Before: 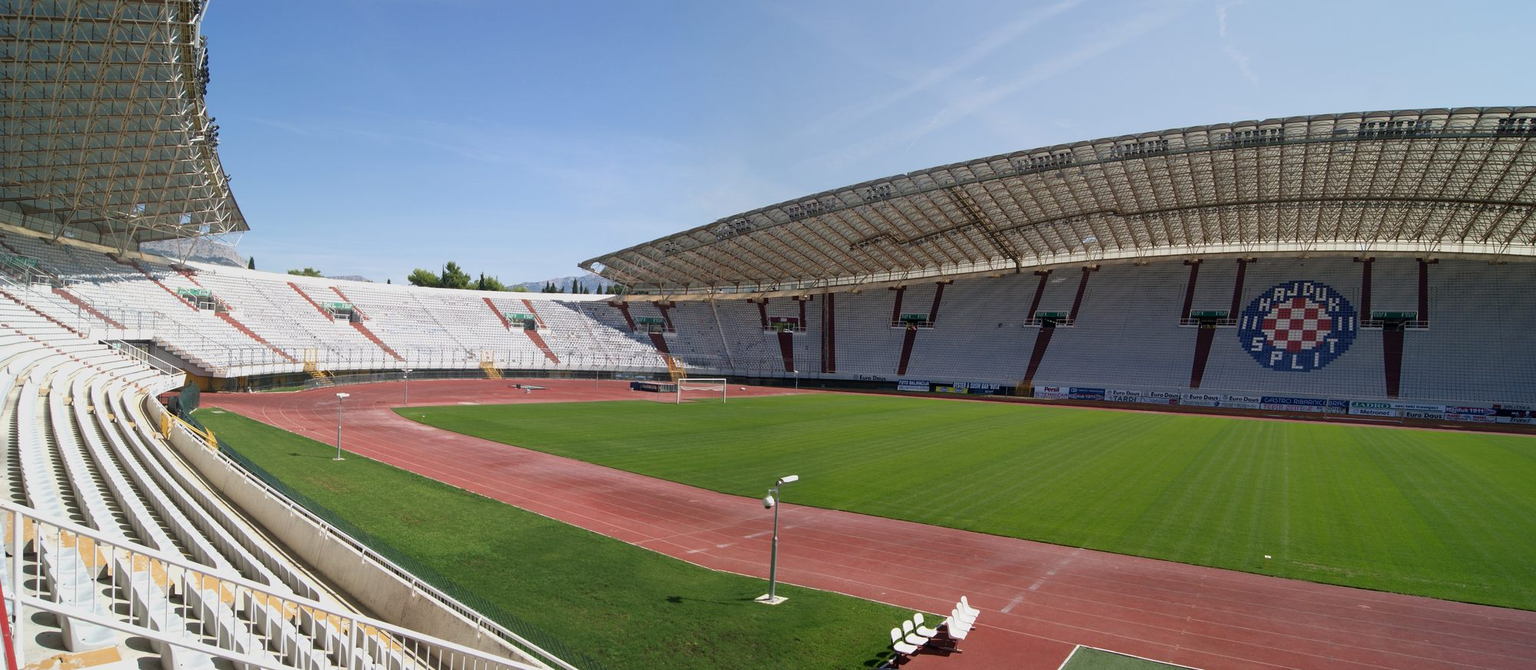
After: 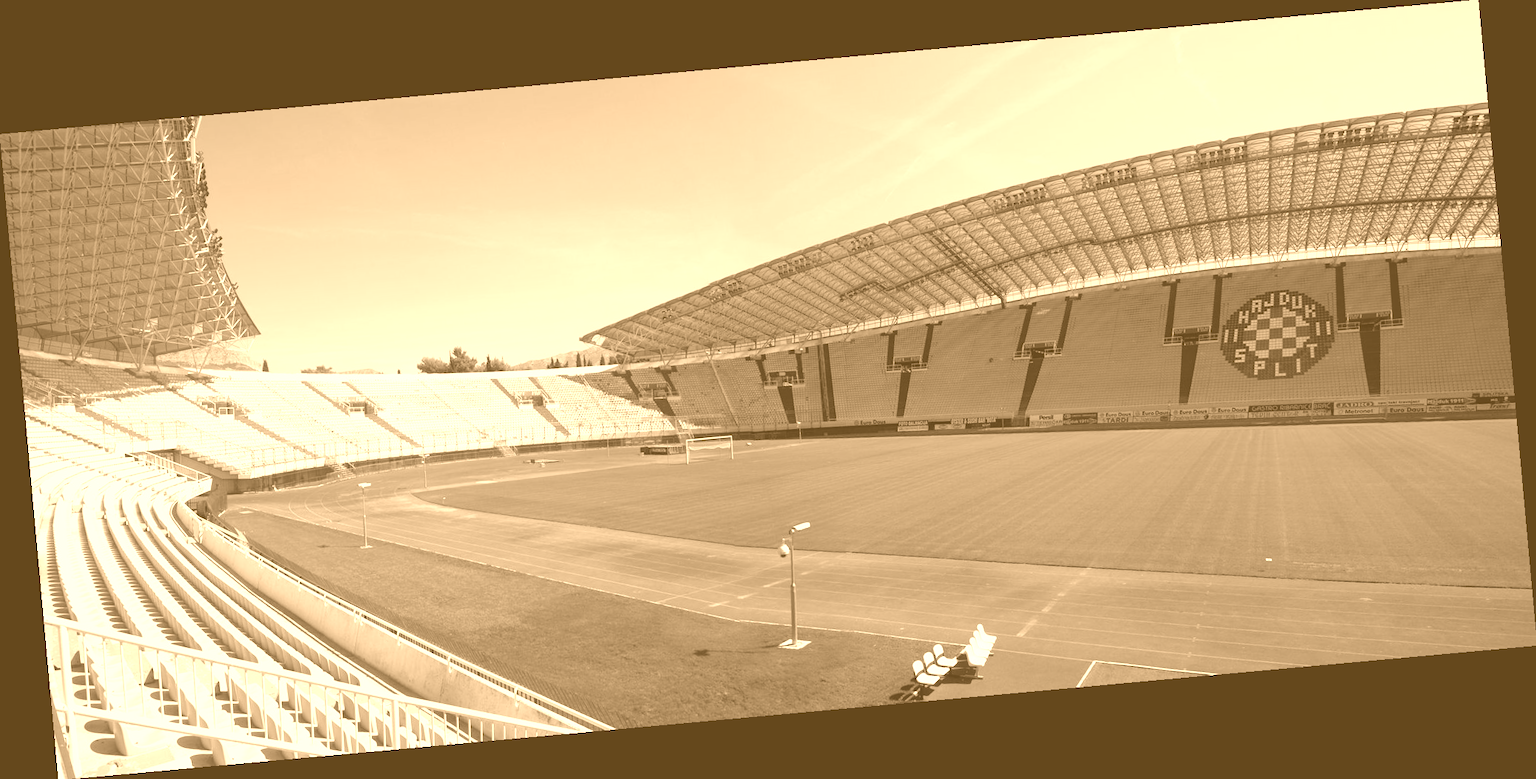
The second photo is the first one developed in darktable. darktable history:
colorize: hue 28.8°, source mix 100%
rotate and perspective: rotation -5.2°, automatic cropping off
contrast brightness saturation: contrast -0.1, saturation -0.1
